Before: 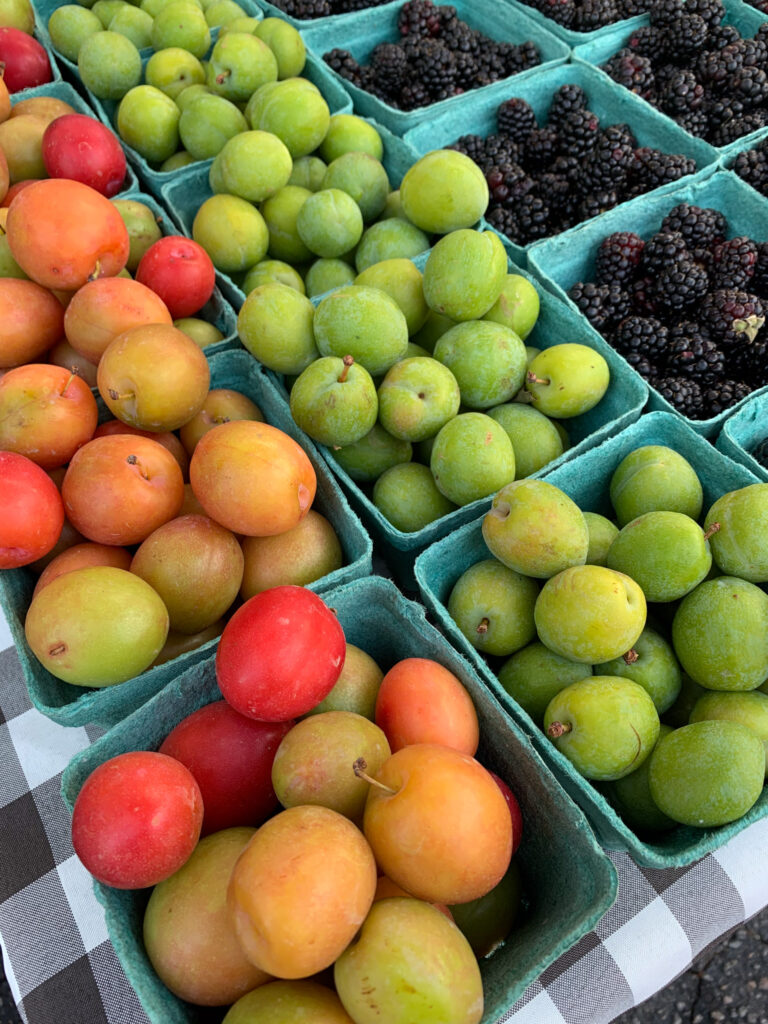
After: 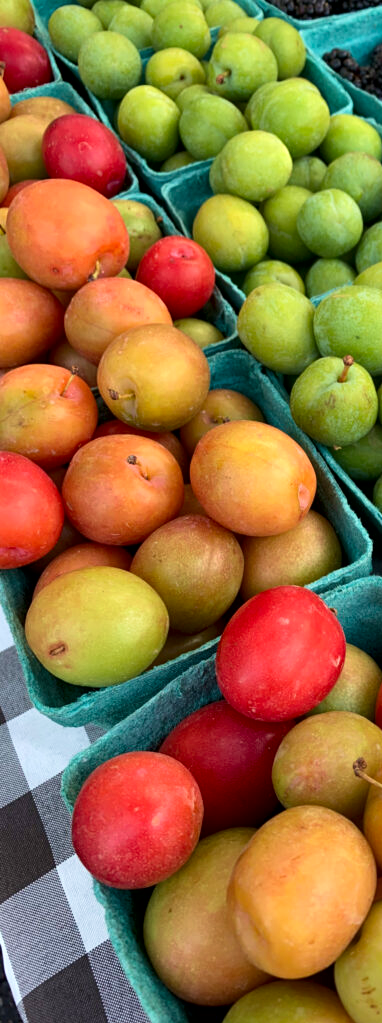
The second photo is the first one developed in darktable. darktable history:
crop and rotate: left 0.024%, top 0%, right 50.147%
contrast brightness saturation: contrast 0.038, saturation 0.067
velvia: on, module defaults
local contrast: mode bilateral grid, contrast 25, coarseness 60, detail 151%, midtone range 0.2
